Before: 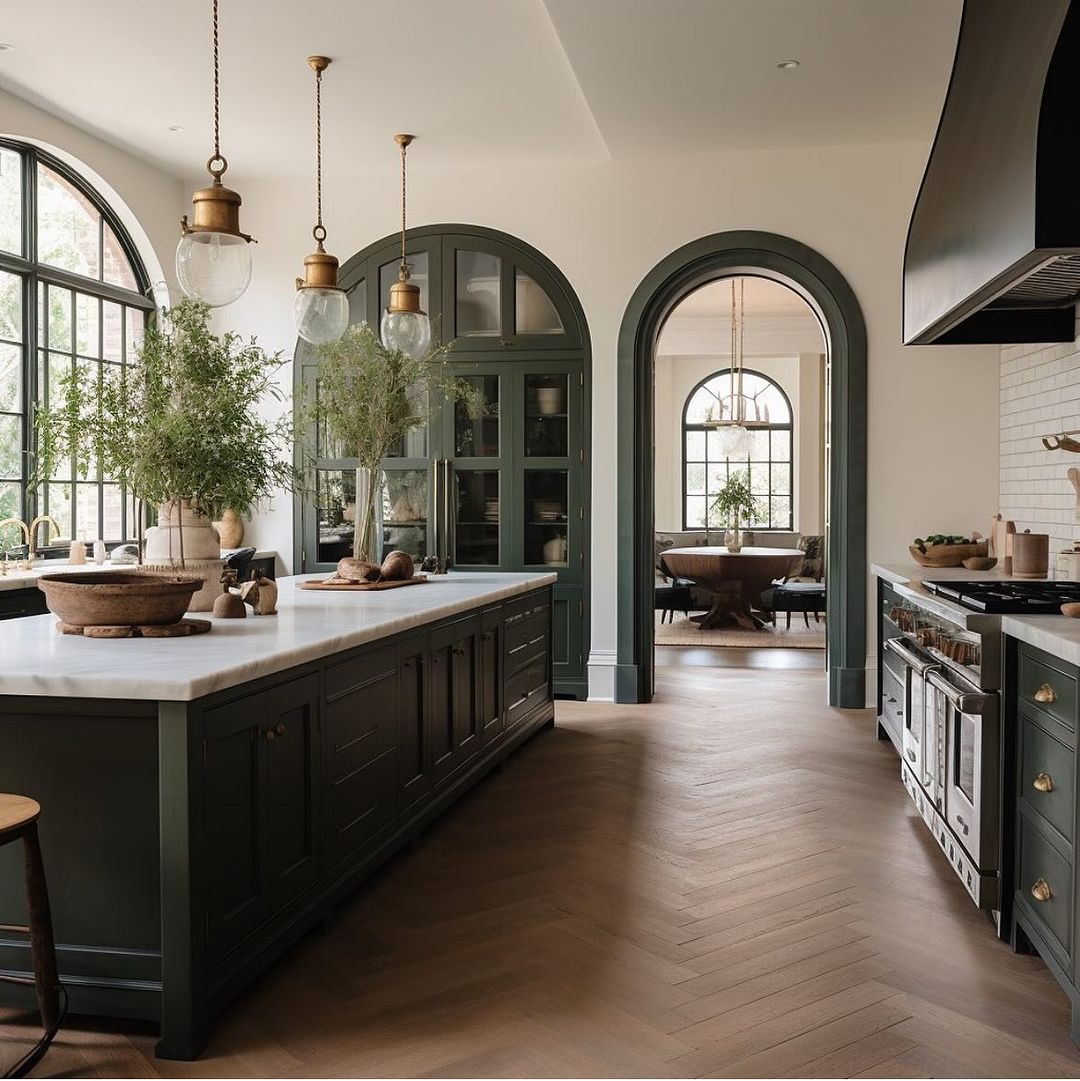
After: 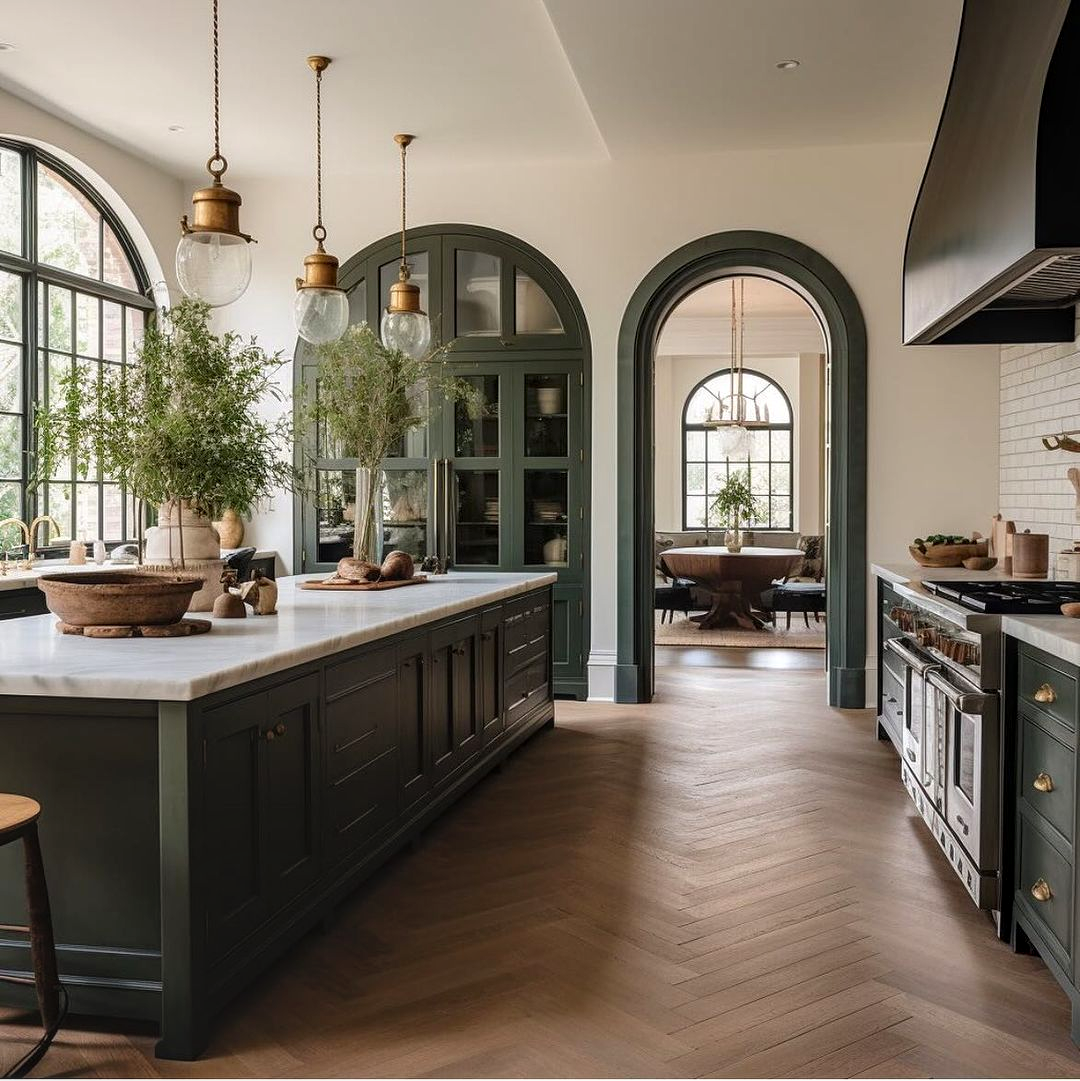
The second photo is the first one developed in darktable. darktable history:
base curve: preserve colors none
local contrast: on, module defaults
color correction: highlights b* -0.038, saturation 1.14
